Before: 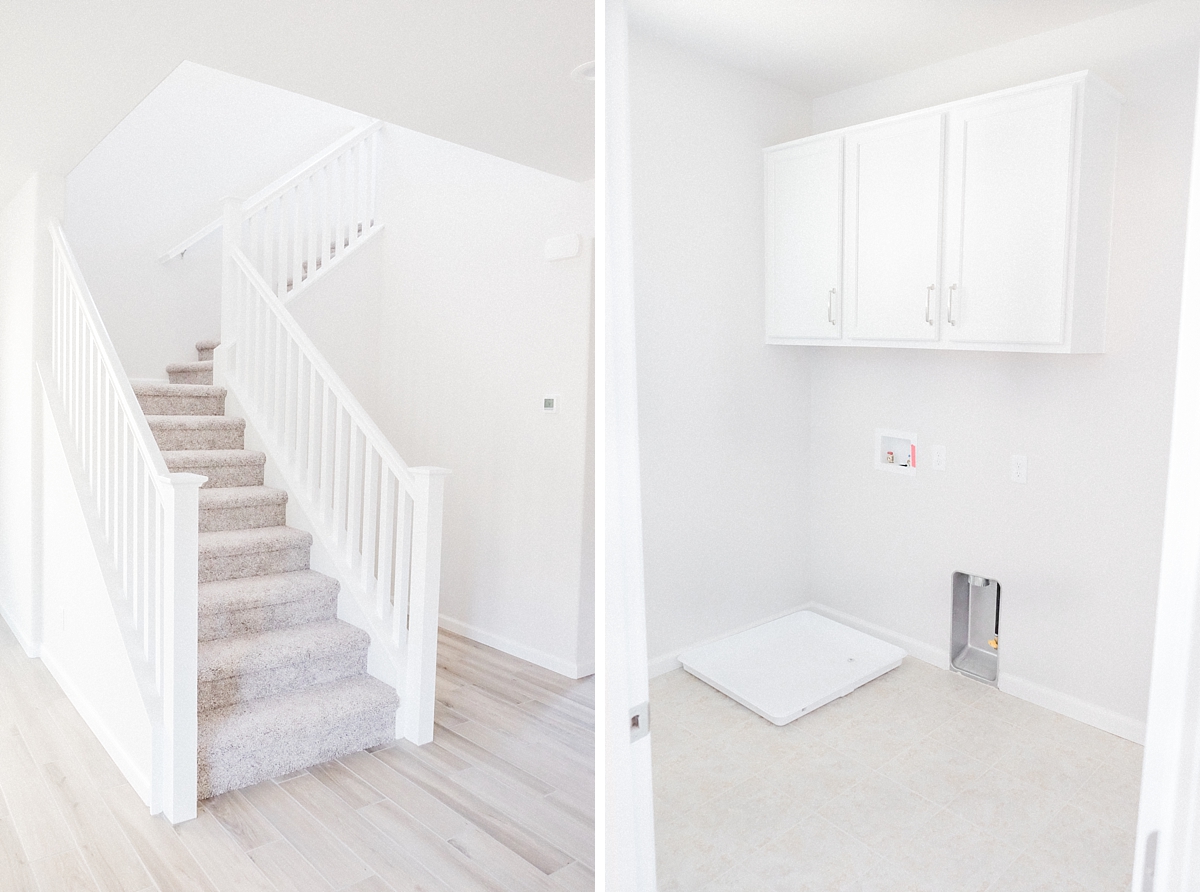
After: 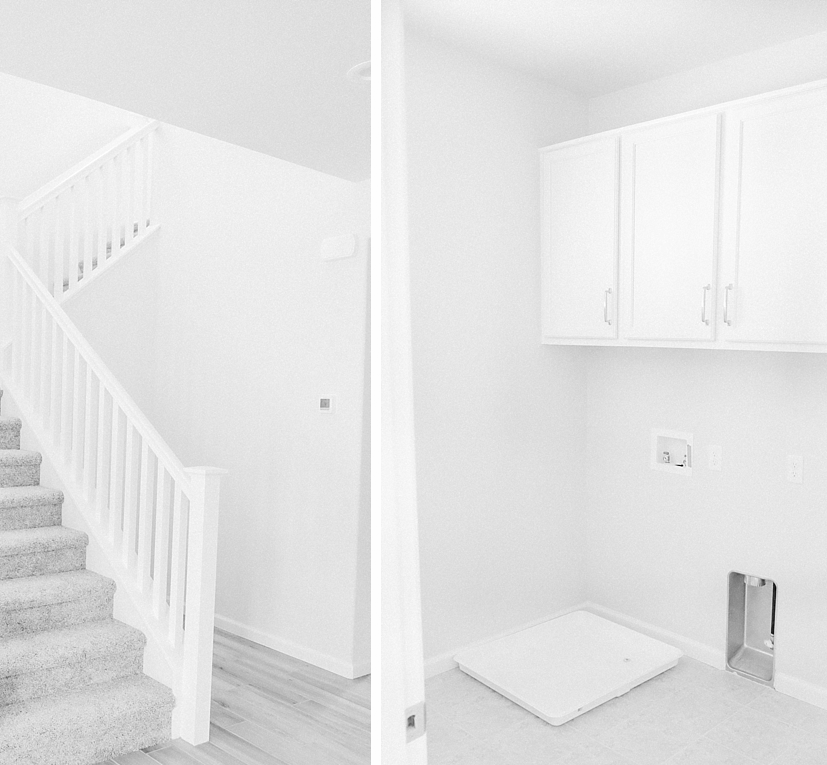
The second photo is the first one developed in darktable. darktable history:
color calibration: output gray [0.714, 0.278, 0, 0], illuminant same as pipeline (D50), adaptation none (bypass), x 0.333, y 0.334, temperature 5010.63 K
crop: left 18.708%, right 12.323%, bottom 14.189%
